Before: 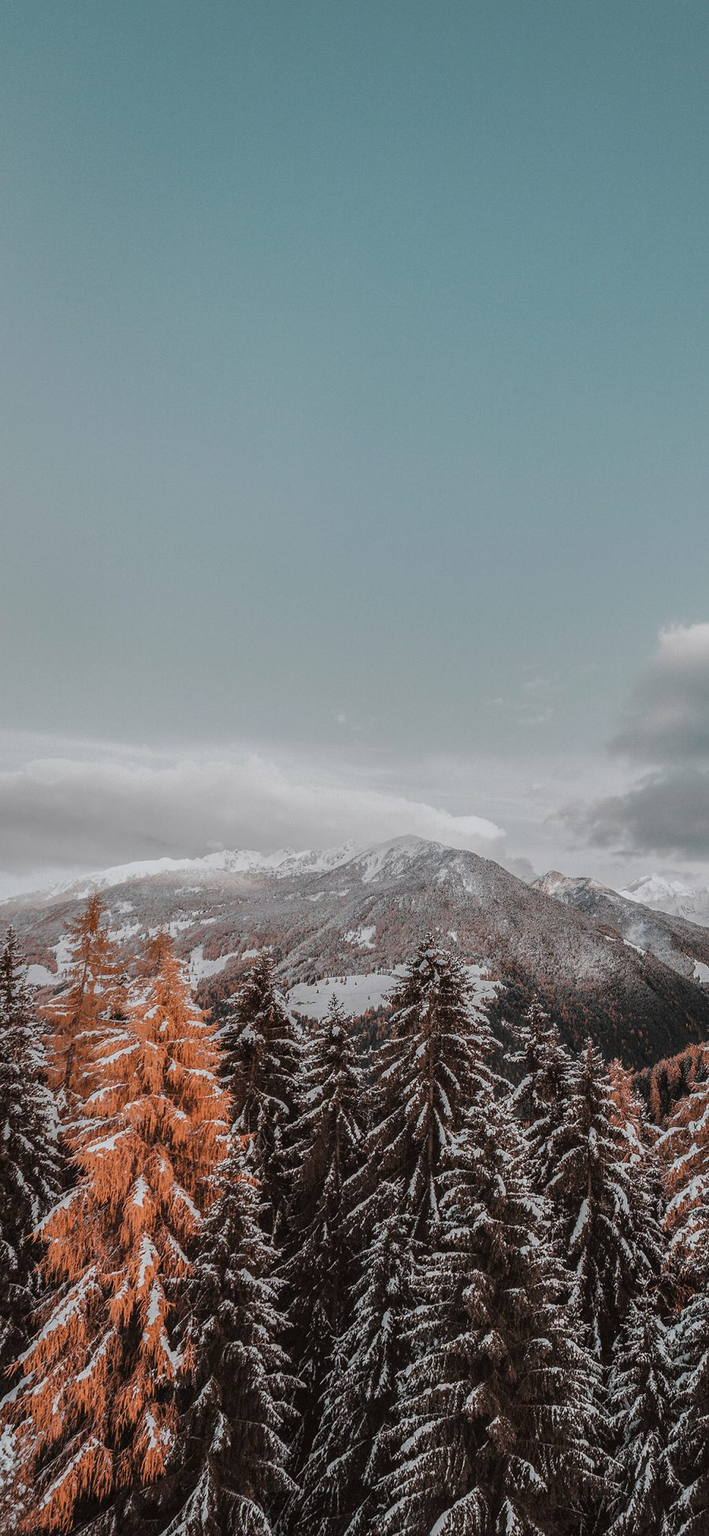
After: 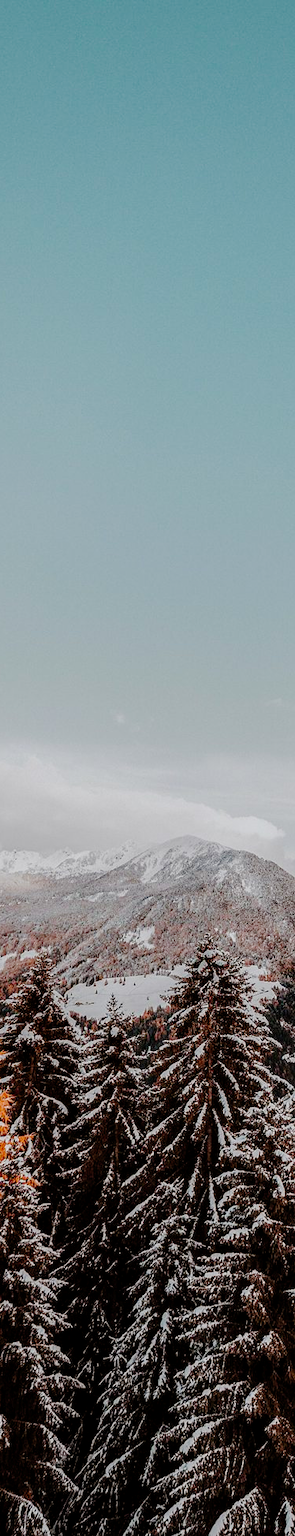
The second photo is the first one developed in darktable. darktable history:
crop: left 31.229%, right 27.105%
exposure: black level correction 0.009, exposure -0.159 EV, compensate highlight preservation false
color balance rgb: perceptual saturation grading › global saturation 20%, global vibrance 20%
tone curve: curves: ch0 [(0, 0) (0.003, 0.009) (0.011, 0.009) (0.025, 0.01) (0.044, 0.02) (0.069, 0.032) (0.1, 0.048) (0.136, 0.092) (0.177, 0.153) (0.224, 0.217) (0.277, 0.306) (0.335, 0.402) (0.399, 0.488) (0.468, 0.574) (0.543, 0.648) (0.623, 0.716) (0.709, 0.783) (0.801, 0.851) (0.898, 0.92) (1, 1)], preserve colors none
